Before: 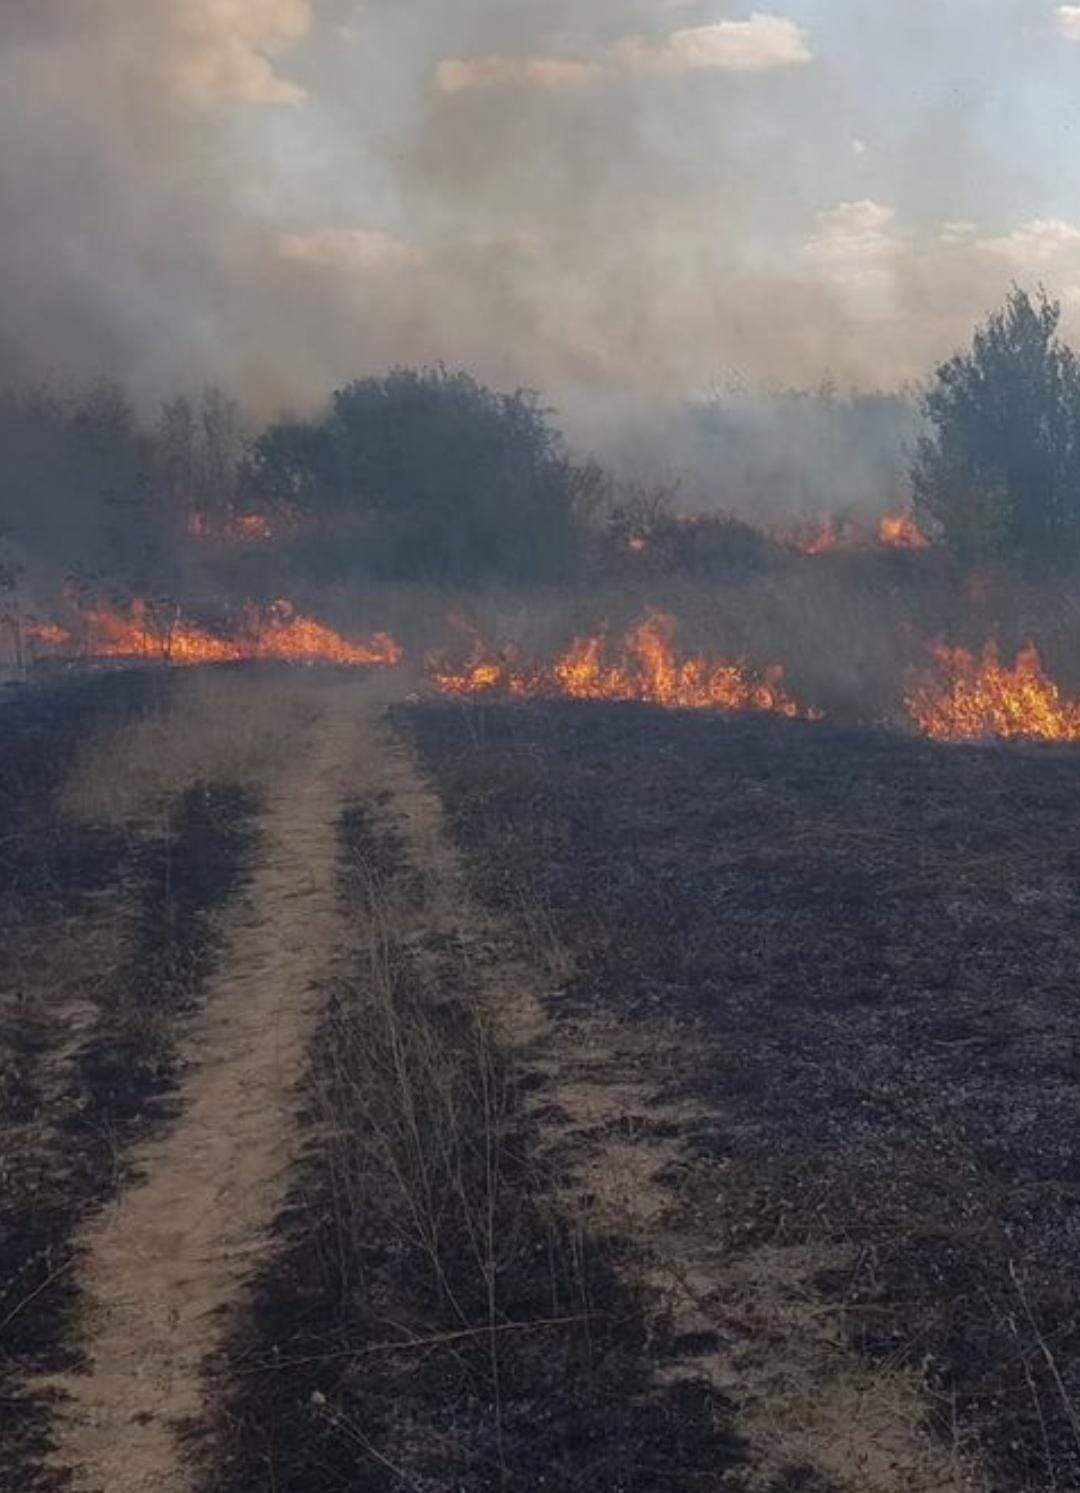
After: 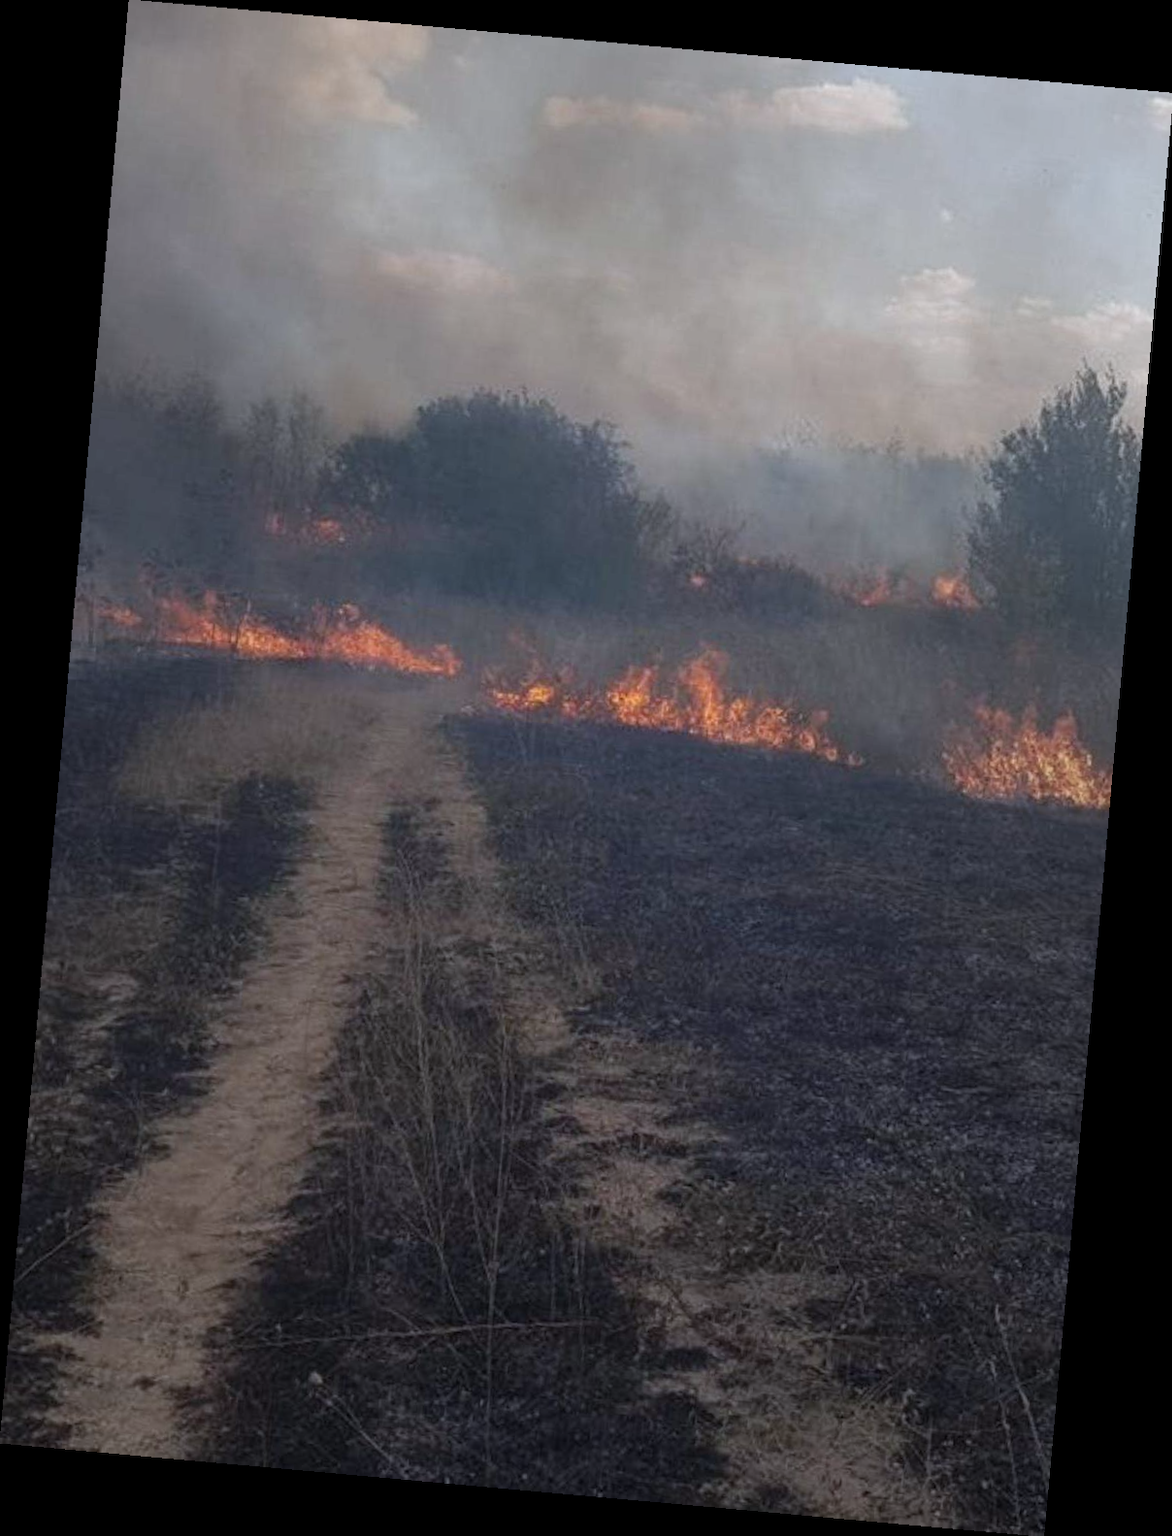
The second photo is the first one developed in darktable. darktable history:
vignetting: fall-off start 18.21%, fall-off radius 137.95%, brightness -0.207, center (-0.078, 0.066), width/height ratio 0.62, shape 0.59
color correction: highlights a* -0.137, highlights b* -5.91, shadows a* -0.137, shadows b* -0.137
rotate and perspective: rotation 5.12°, automatic cropping off
